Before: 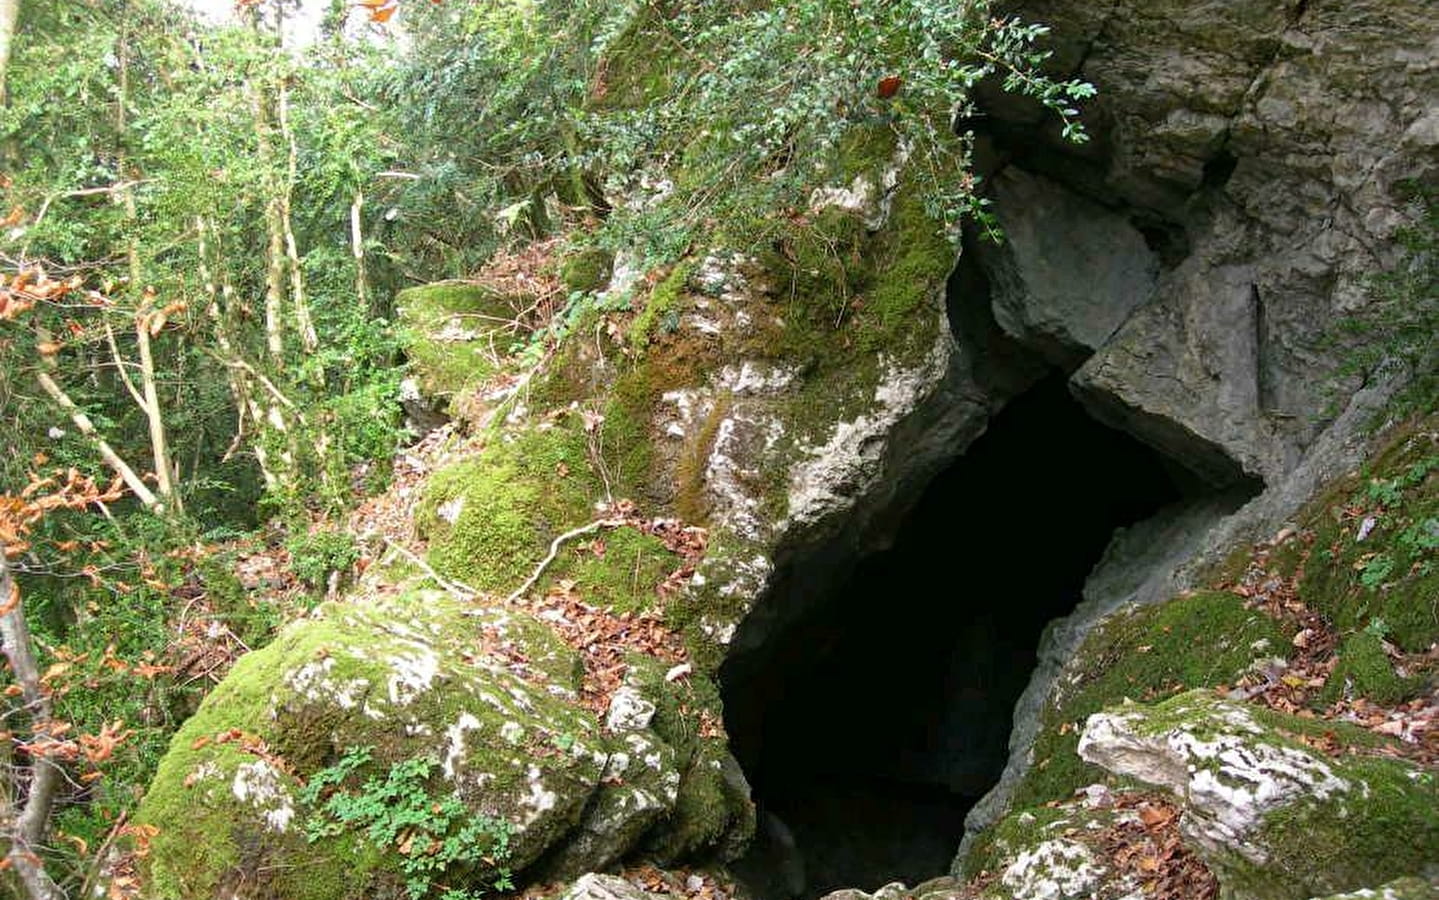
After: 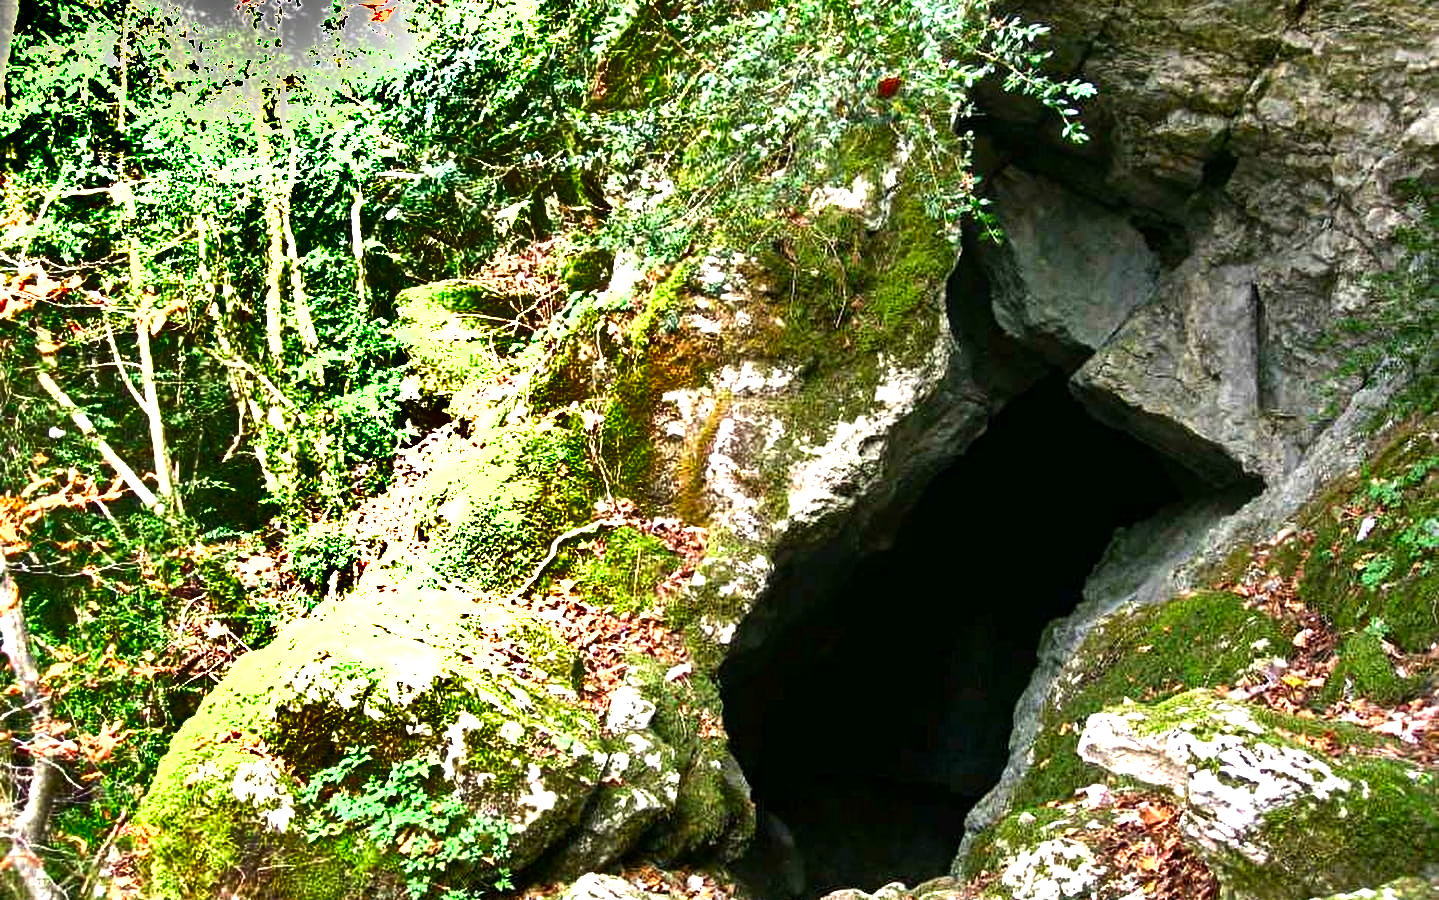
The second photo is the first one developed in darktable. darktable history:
base curve: exposure shift 0, preserve colors none
tone equalizer: -8 EV -0.417 EV, -7 EV -0.389 EV, -6 EV -0.333 EV, -5 EV -0.222 EV, -3 EV 0.222 EV, -2 EV 0.333 EV, -1 EV 0.389 EV, +0 EV 0.417 EV, edges refinement/feathering 500, mask exposure compensation -1.57 EV, preserve details no
levels: levels [0, 0.374, 0.749]
shadows and highlights: shadows 24.5, highlights -78.15, soften with gaussian
contrast brightness saturation: contrast 0.08, saturation 0.2
